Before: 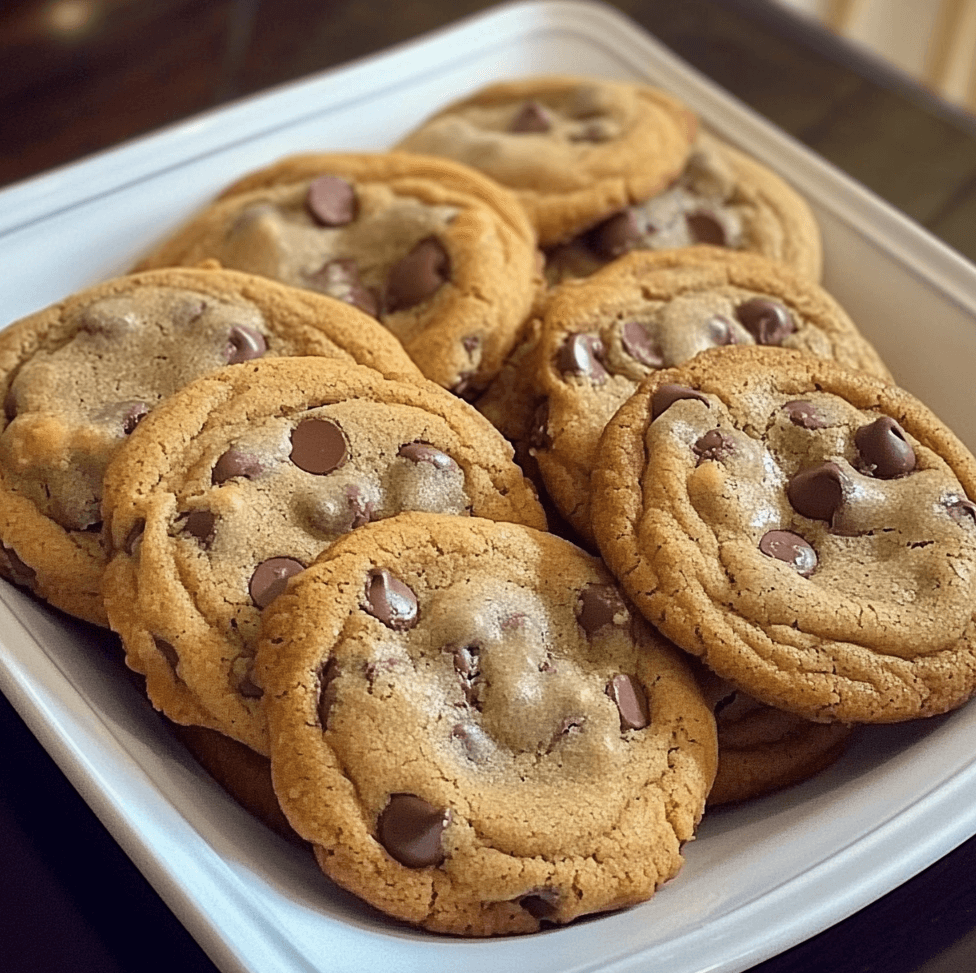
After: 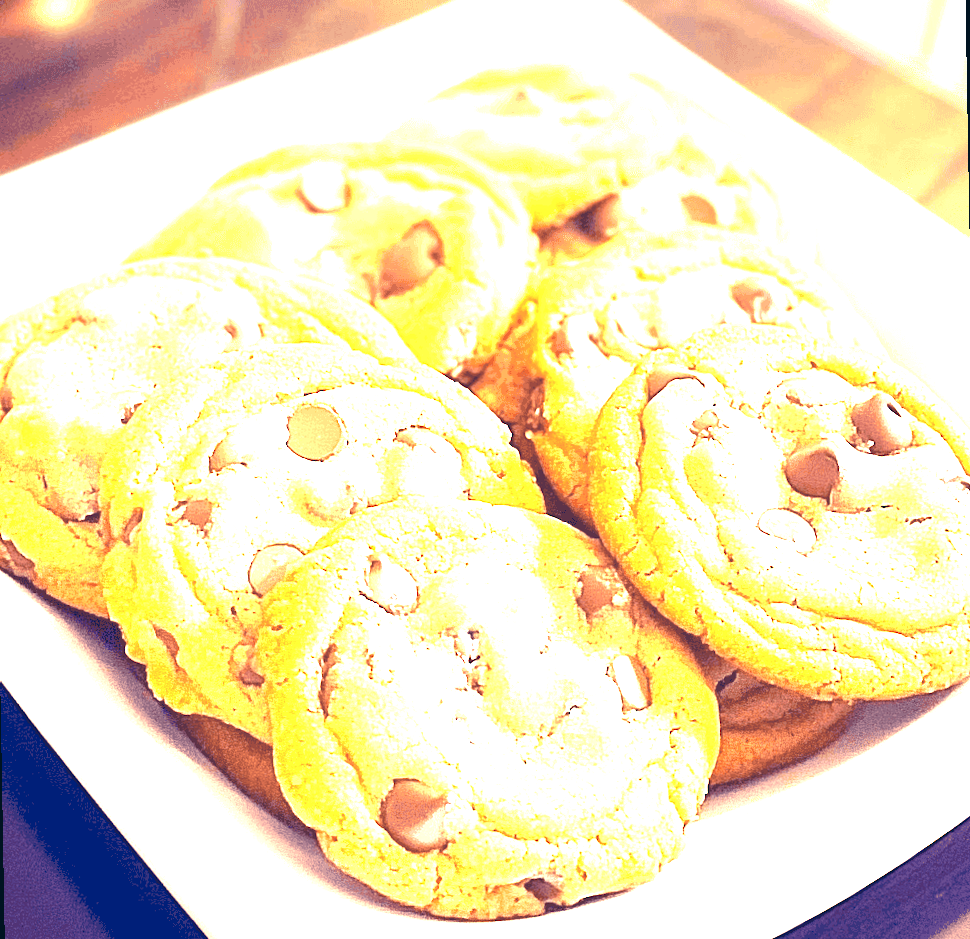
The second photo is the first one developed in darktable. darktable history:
exposure: black level correction 0, exposure 4 EV, compensate exposure bias true, compensate highlight preservation false
color correction: highlights a* 10.32, highlights b* 14.66, shadows a* -9.59, shadows b* -15.02
rotate and perspective: rotation -1°, crop left 0.011, crop right 0.989, crop top 0.025, crop bottom 0.975
